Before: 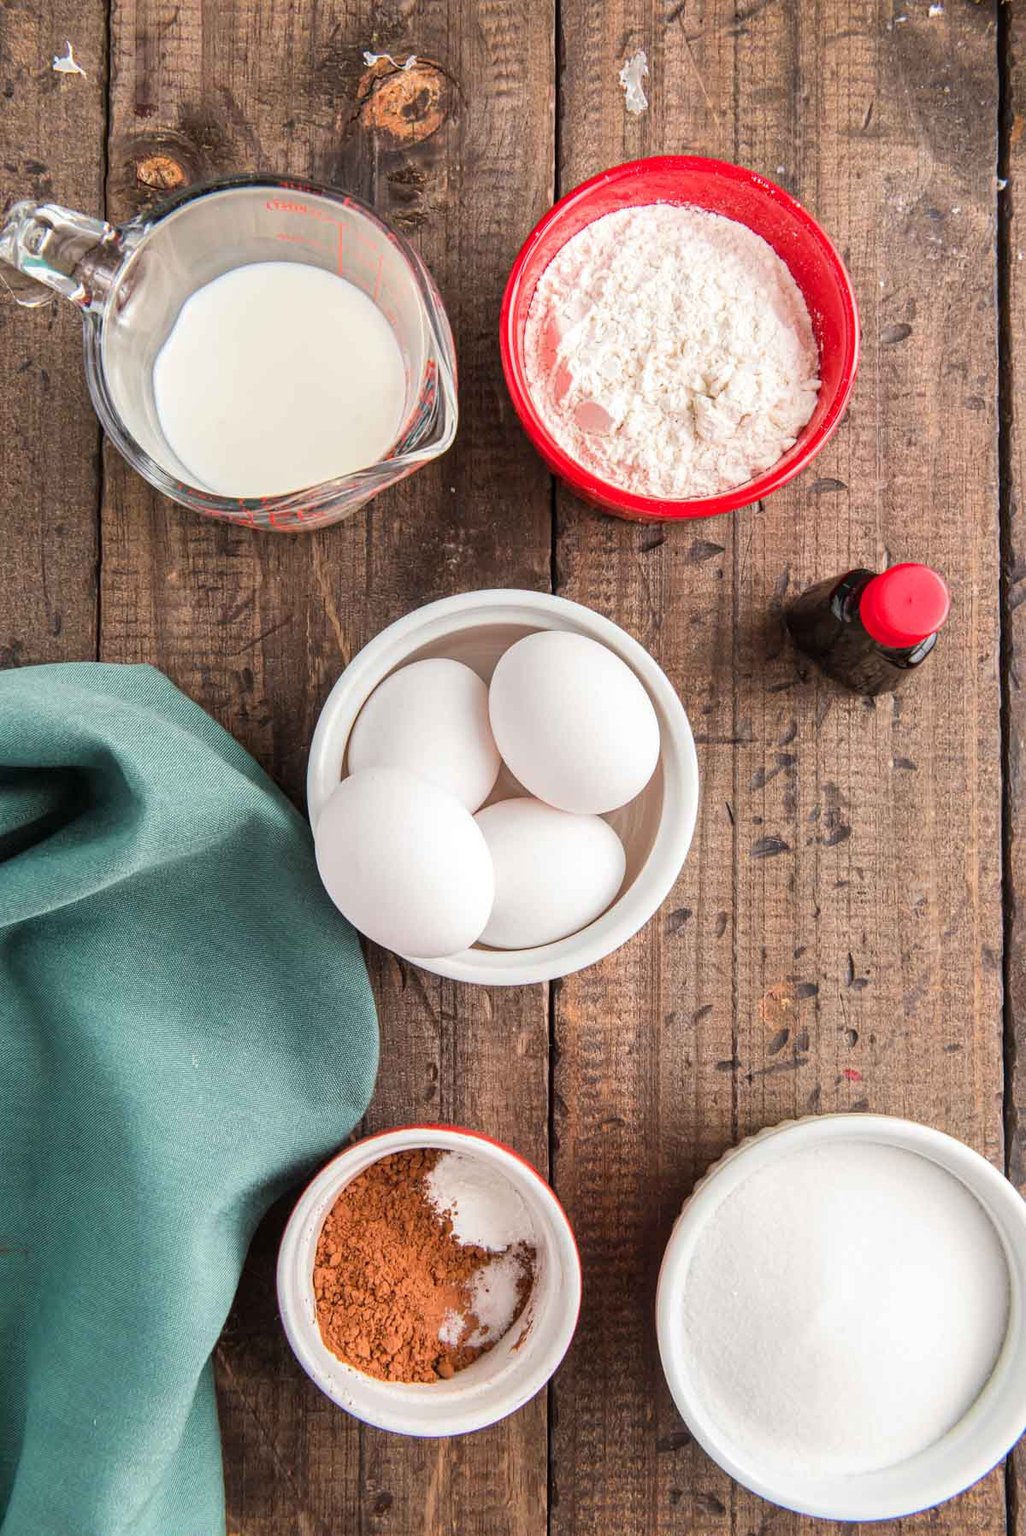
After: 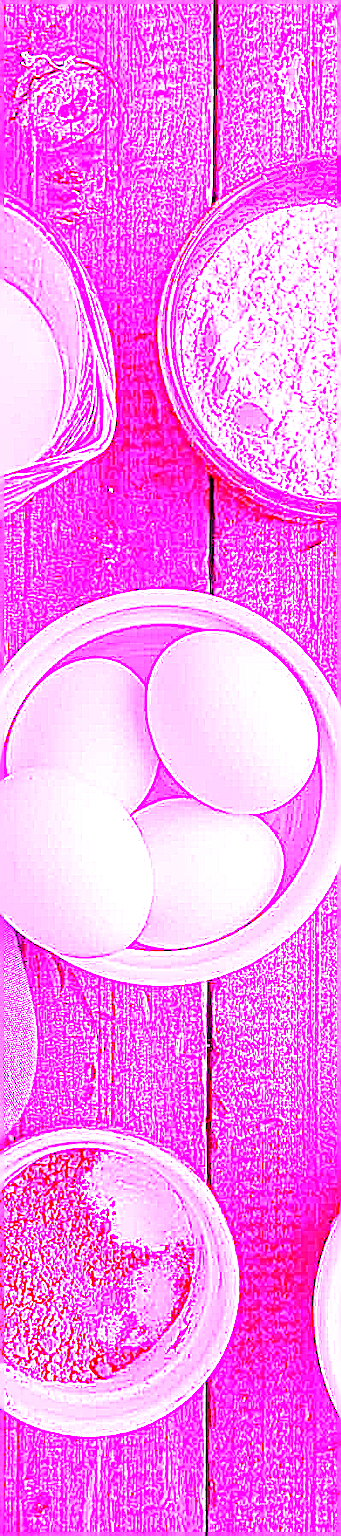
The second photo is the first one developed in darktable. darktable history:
crop: left 33.36%, right 33.36%
levels: levels [0, 0.48, 0.961]
sharpen: on, module defaults
white balance: red 8, blue 8
